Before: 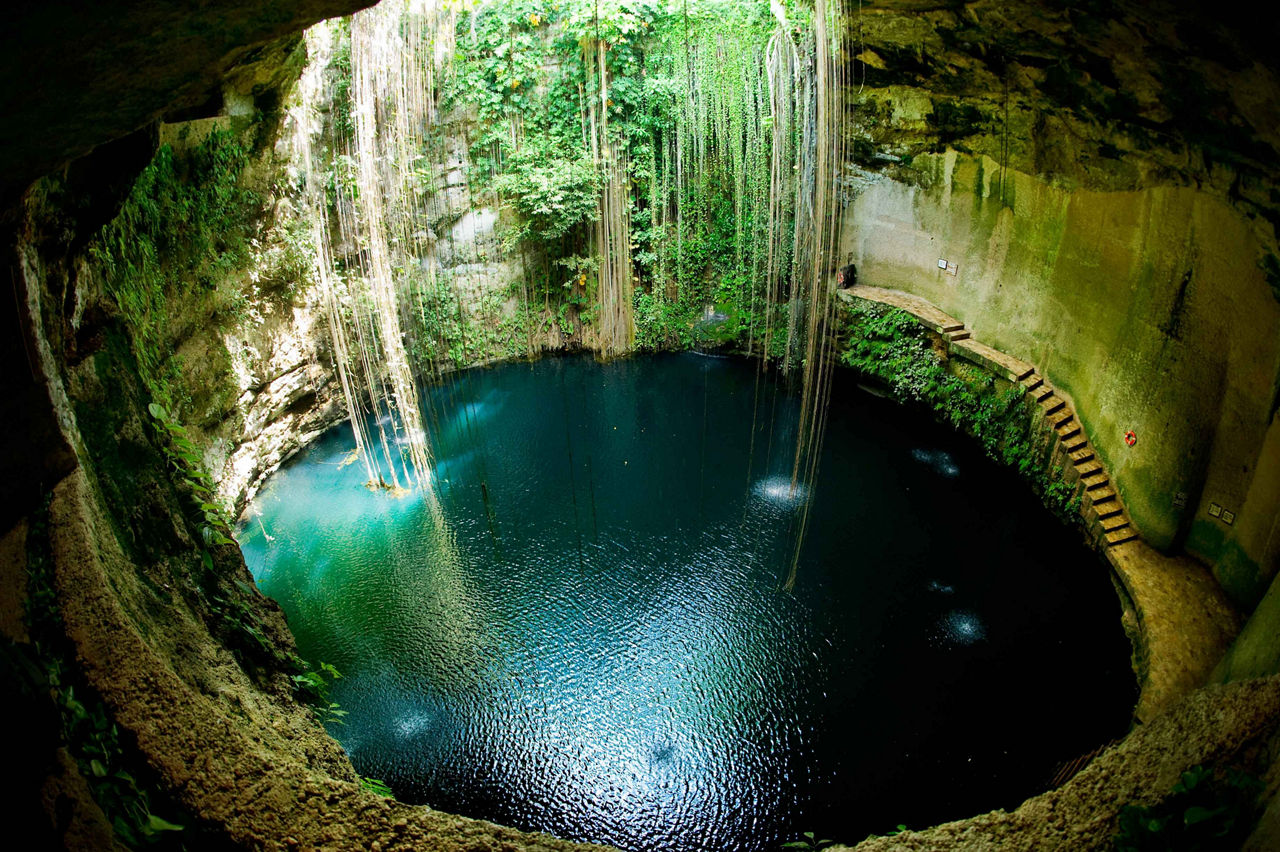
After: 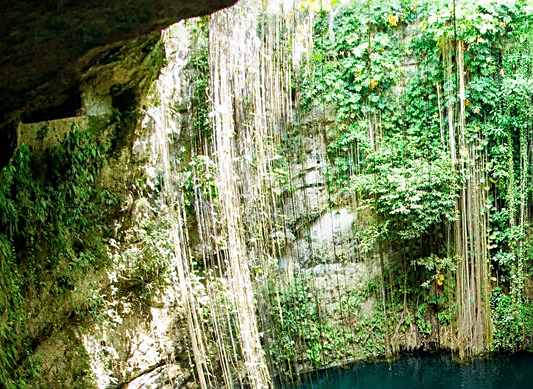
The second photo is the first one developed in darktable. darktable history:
sharpen: on, module defaults
local contrast: on, module defaults
crop and rotate: left 11.107%, top 0.083%, right 47.227%, bottom 54.216%
